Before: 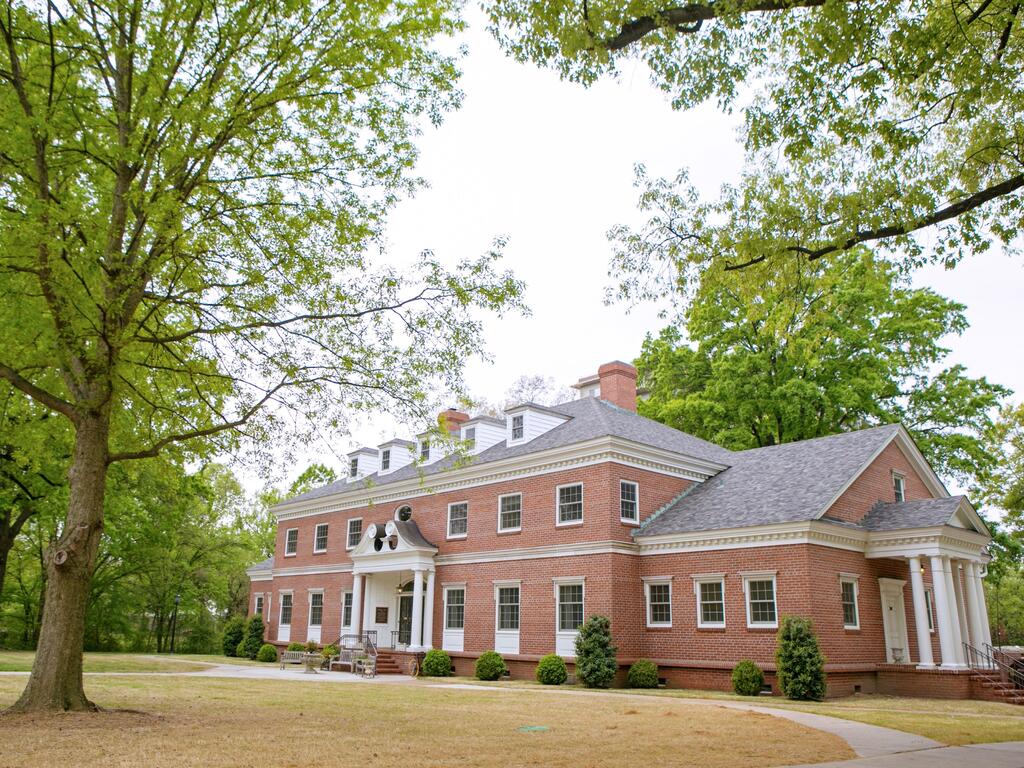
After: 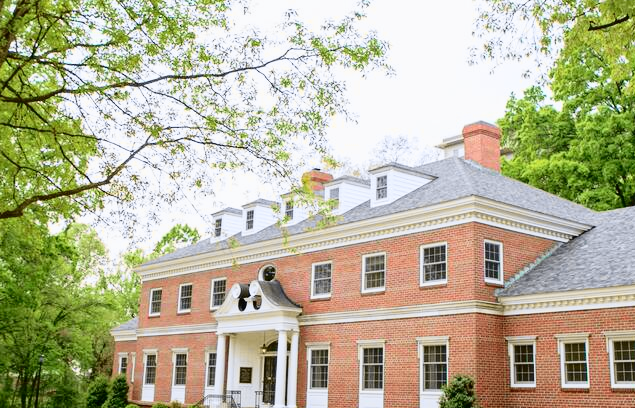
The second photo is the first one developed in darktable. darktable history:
tone curve: curves: ch0 [(0, 0.011) (0.053, 0.026) (0.174, 0.115) (0.398, 0.444) (0.673, 0.775) (0.829, 0.906) (0.991, 0.981)]; ch1 [(0, 0) (0.276, 0.206) (0.409, 0.383) (0.473, 0.458) (0.492, 0.499) (0.521, 0.502) (0.546, 0.543) (0.585, 0.617) (0.659, 0.686) (0.78, 0.8) (1, 1)]; ch2 [(0, 0) (0.438, 0.449) (0.473, 0.469) (0.503, 0.5) (0.523, 0.538) (0.562, 0.598) (0.612, 0.635) (0.695, 0.713) (1, 1)], color space Lab, independent channels, preserve colors none
crop: left 13.312%, top 31.28%, right 24.627%, bottom 15.582%
